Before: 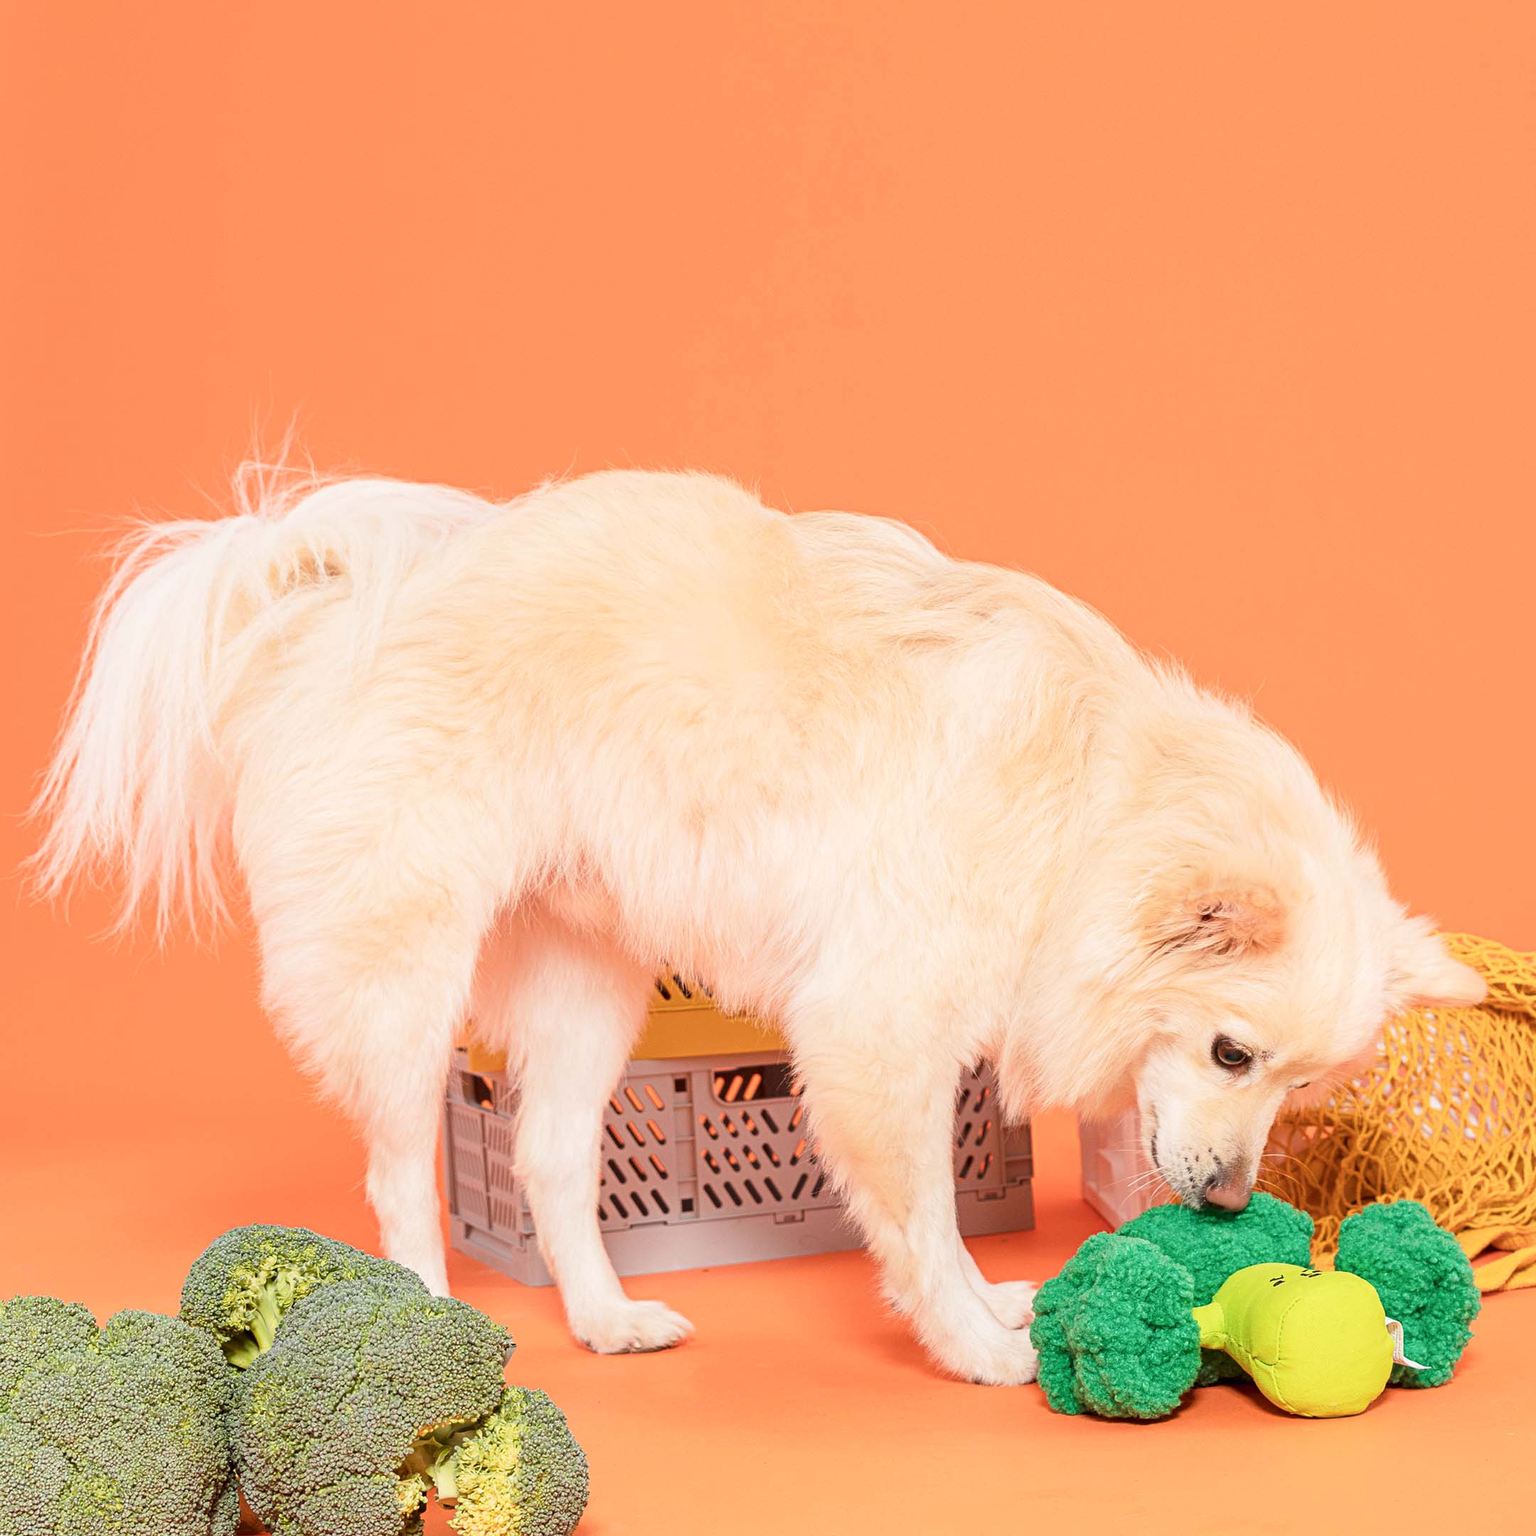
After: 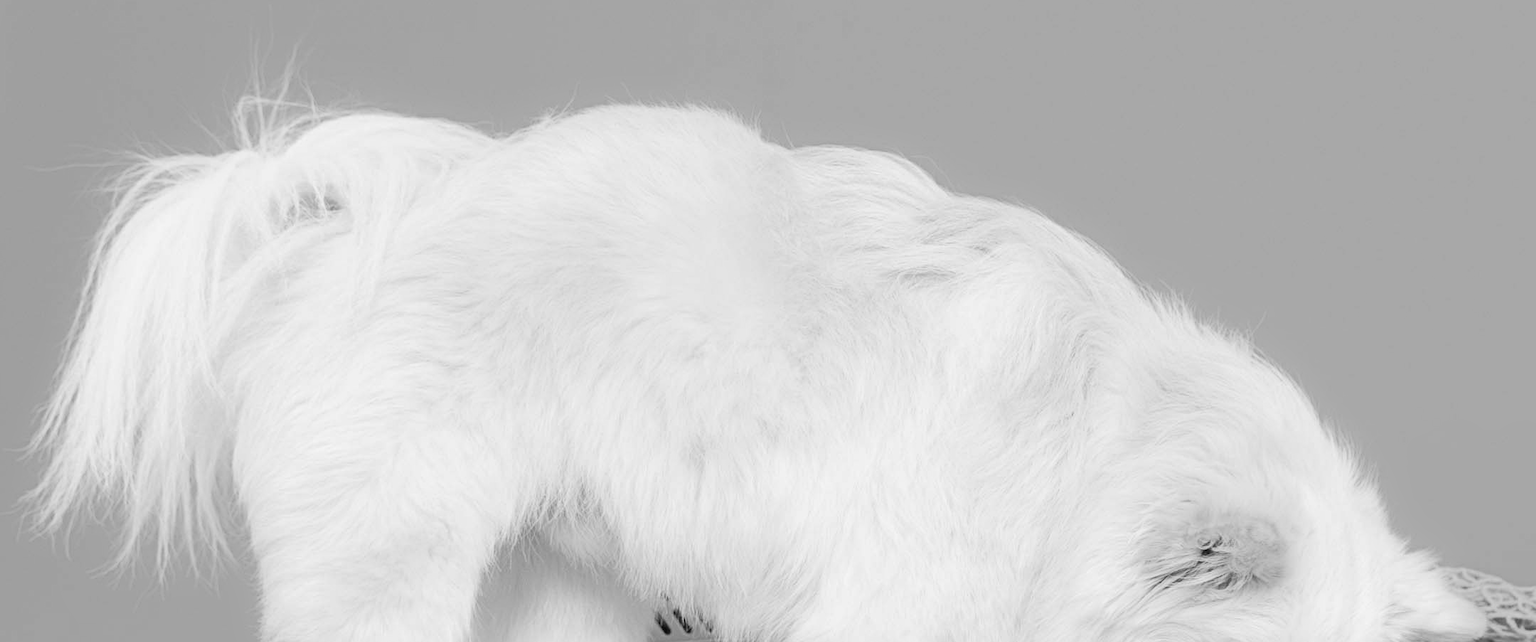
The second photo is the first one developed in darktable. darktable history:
crop and rotate: top 23.84%, bottom 34.294%
vibrance: vibrance 0%
monochrome: size 1
